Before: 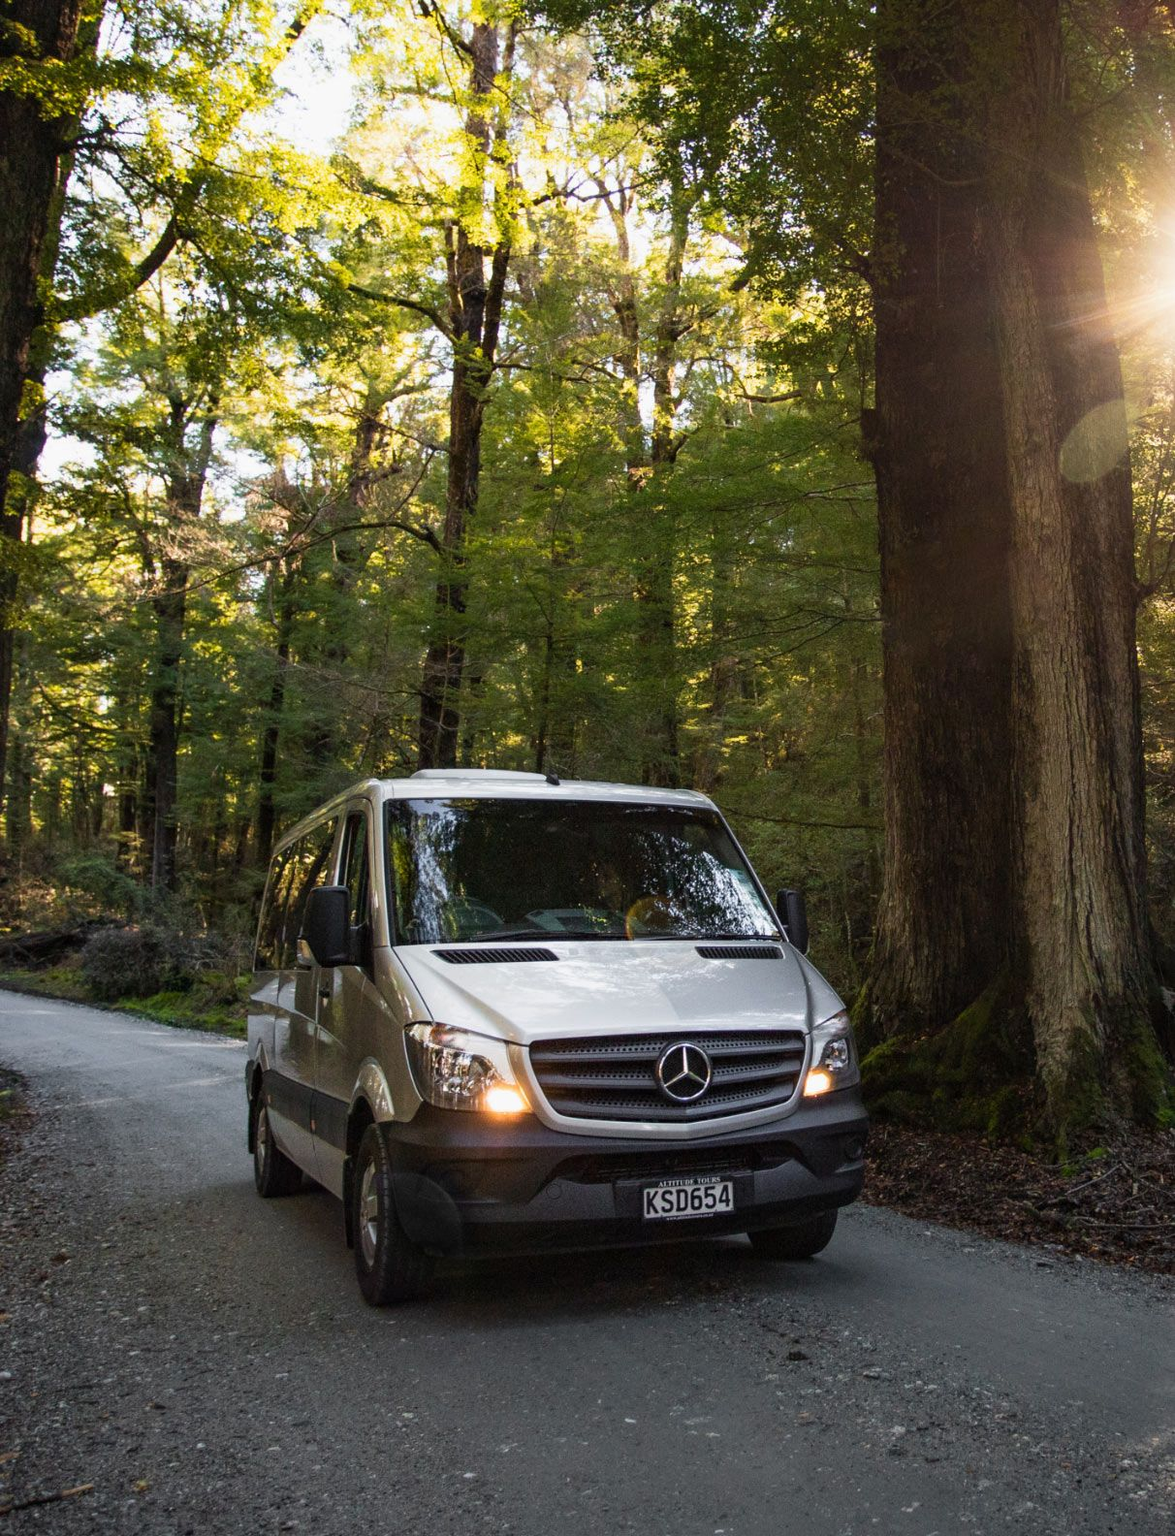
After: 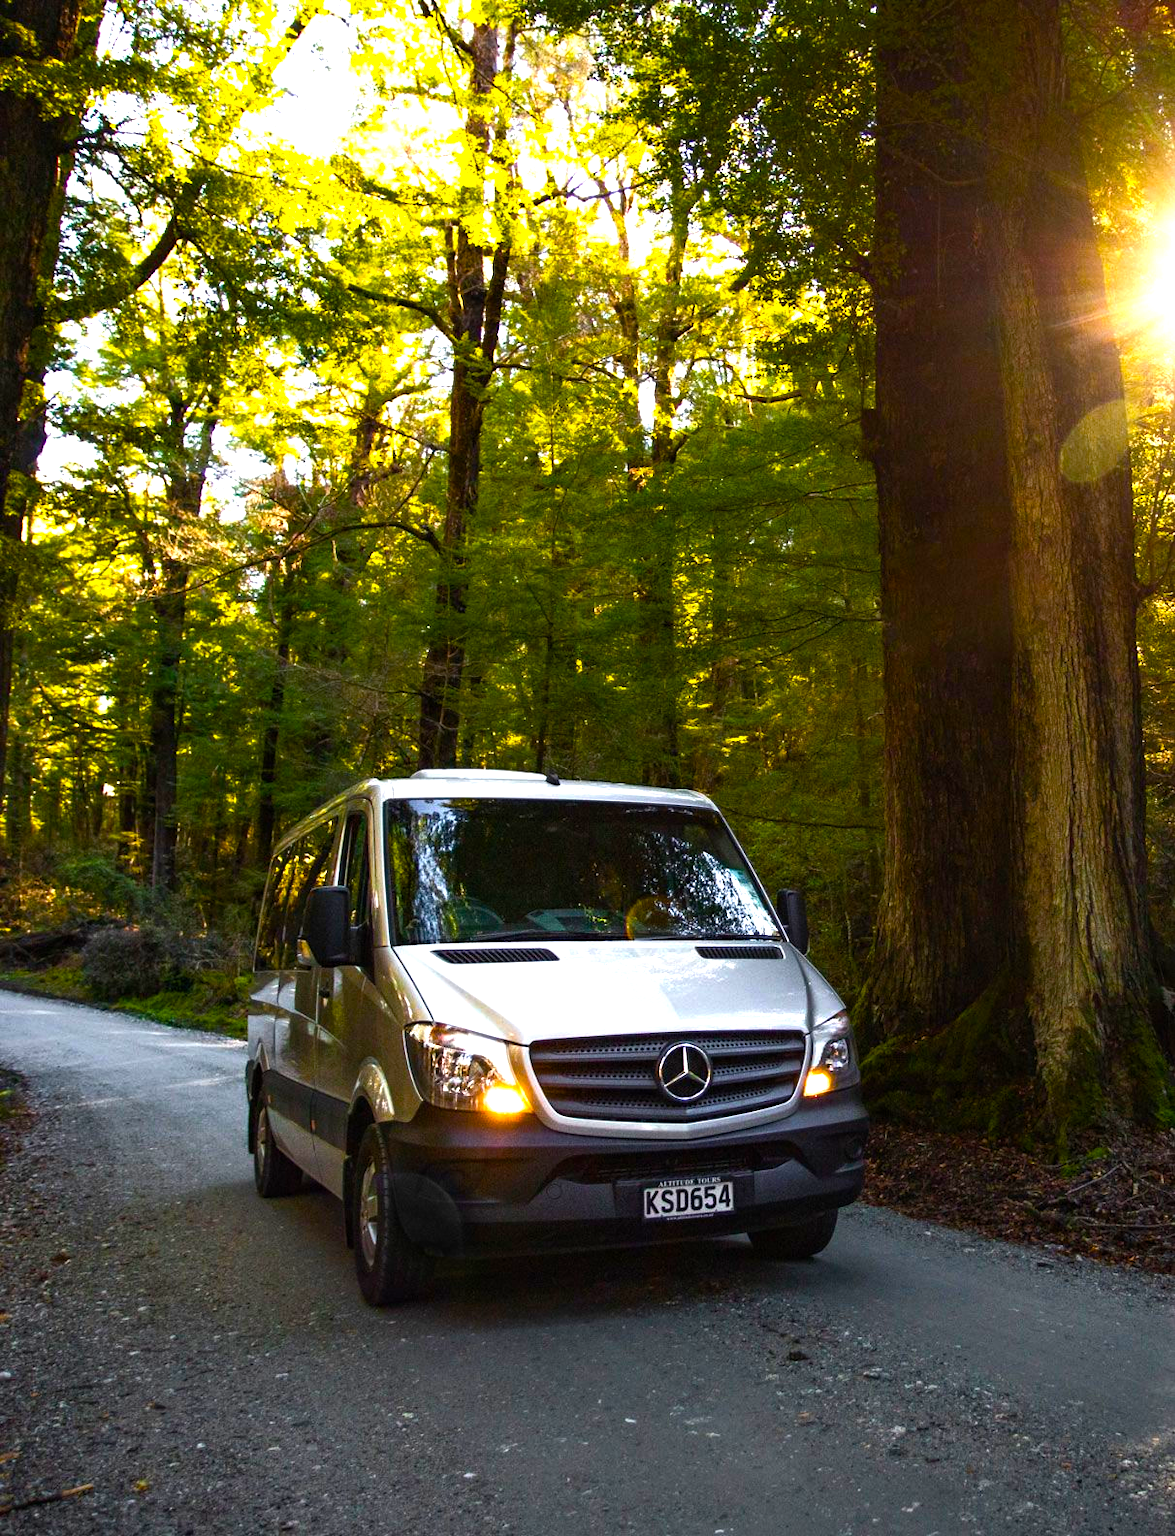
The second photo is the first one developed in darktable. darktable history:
color balance rgb: linear chroma grading › global chroma 9%, perceptual saturation grading › global saturation 36%, perceptual saturation grading › shadows 35%, perceptual brilliance grading › global brilliance 21.21%, perceptual brilliance grading › shadows -35%, global vibrance 21.21%
levels: levels [0, 0.476, 0.951]
